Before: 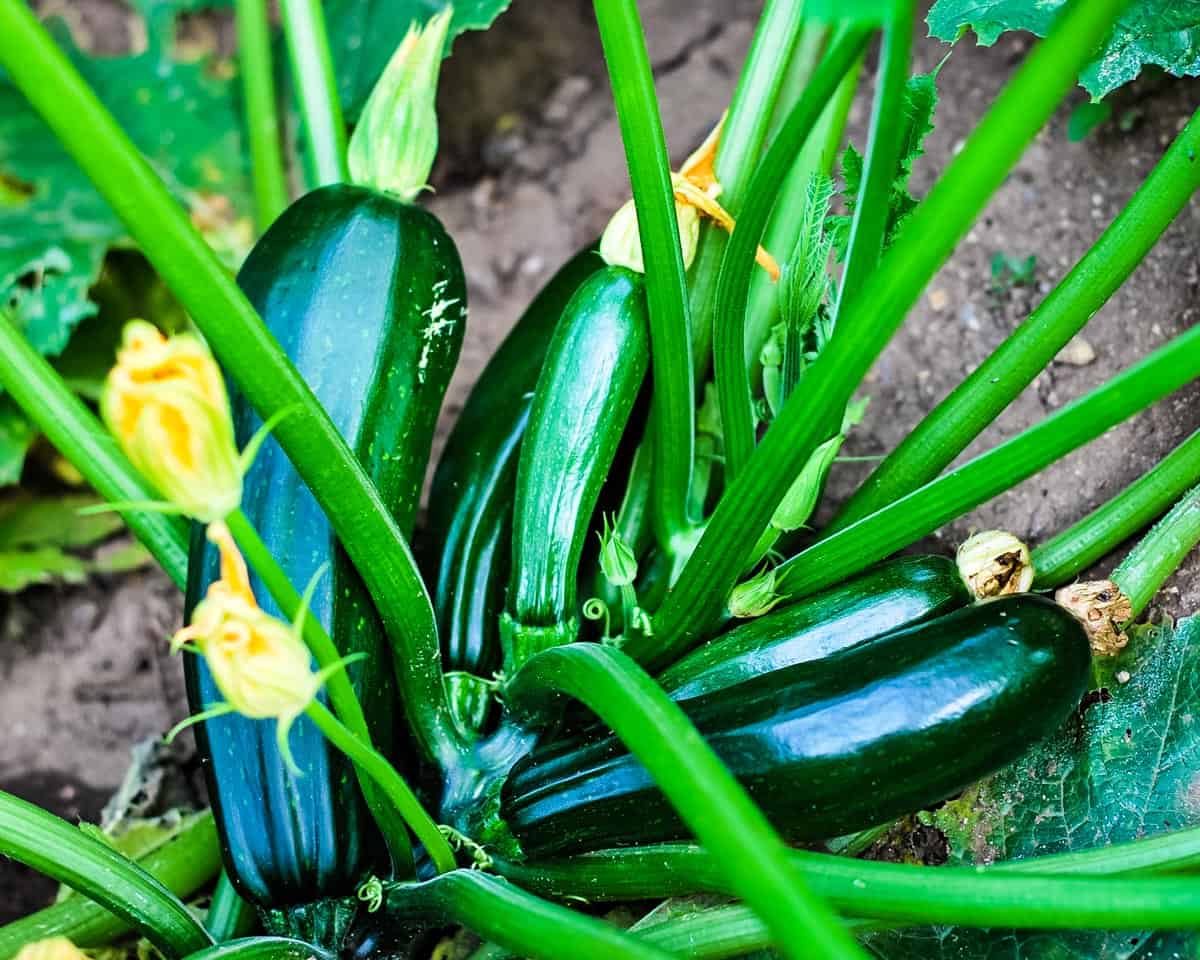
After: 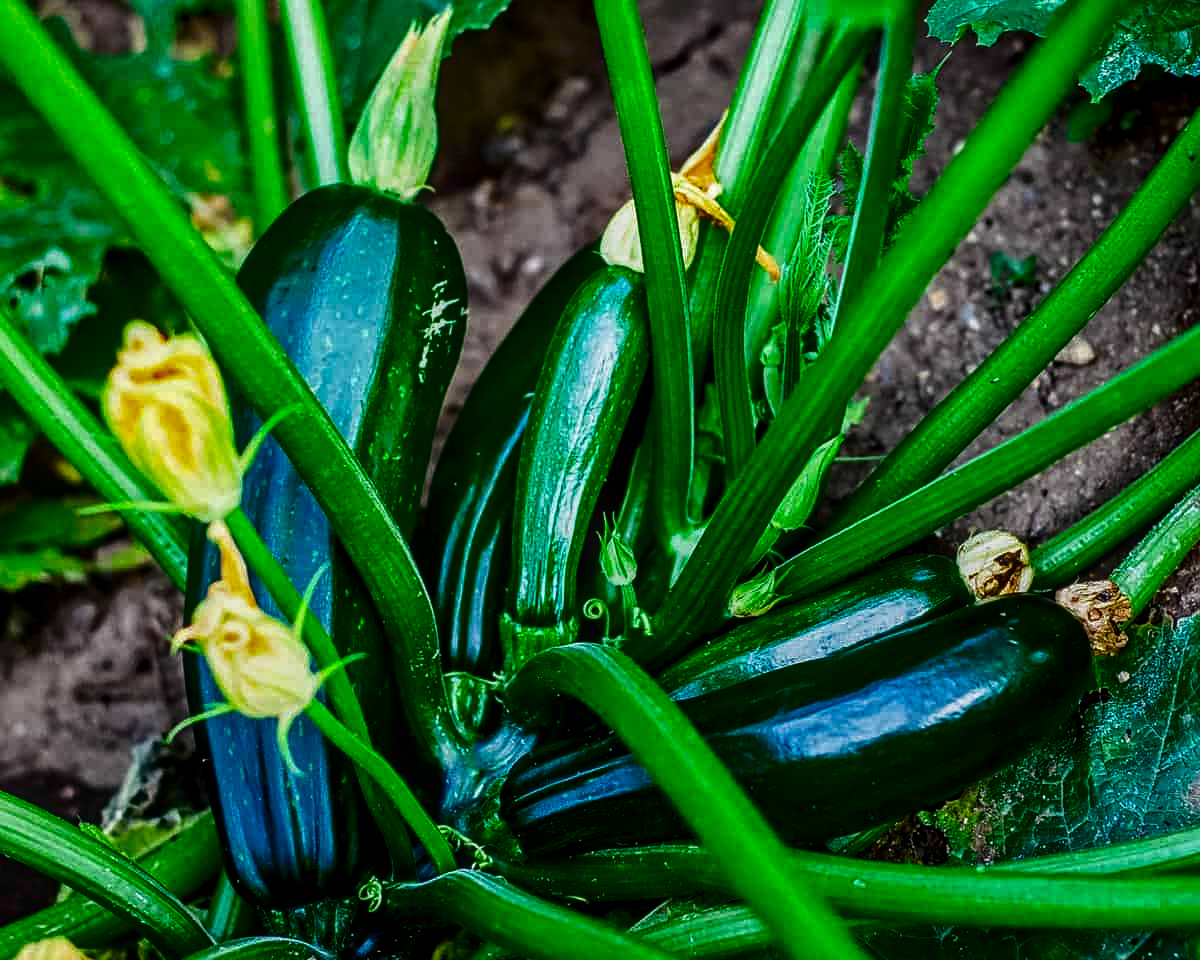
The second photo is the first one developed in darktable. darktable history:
contrast brightness saturation: contrast 0.089, brightness -0.572, saturation 0.169
local contrast: highlights 2%, shadows 7%, detail 133%
sharpen: amount 0.214
